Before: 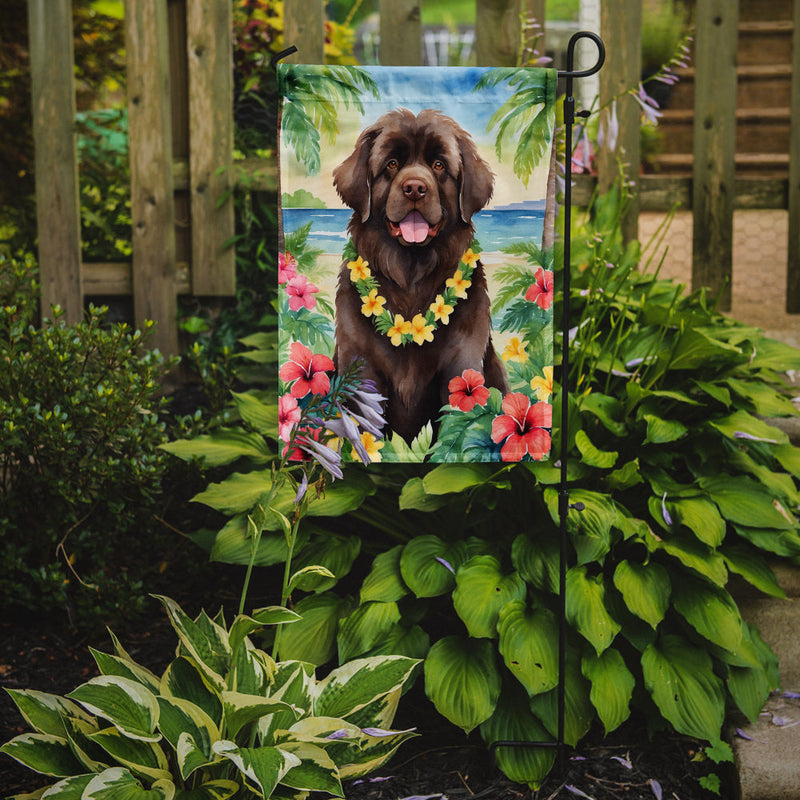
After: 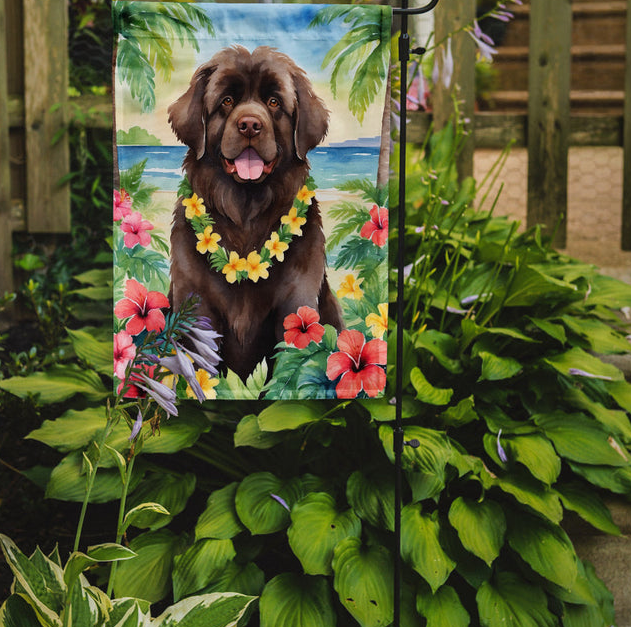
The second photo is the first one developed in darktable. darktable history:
crop and rotate: left 20.744%, top 7.963%, right 0.368%, bottom 13.566%
